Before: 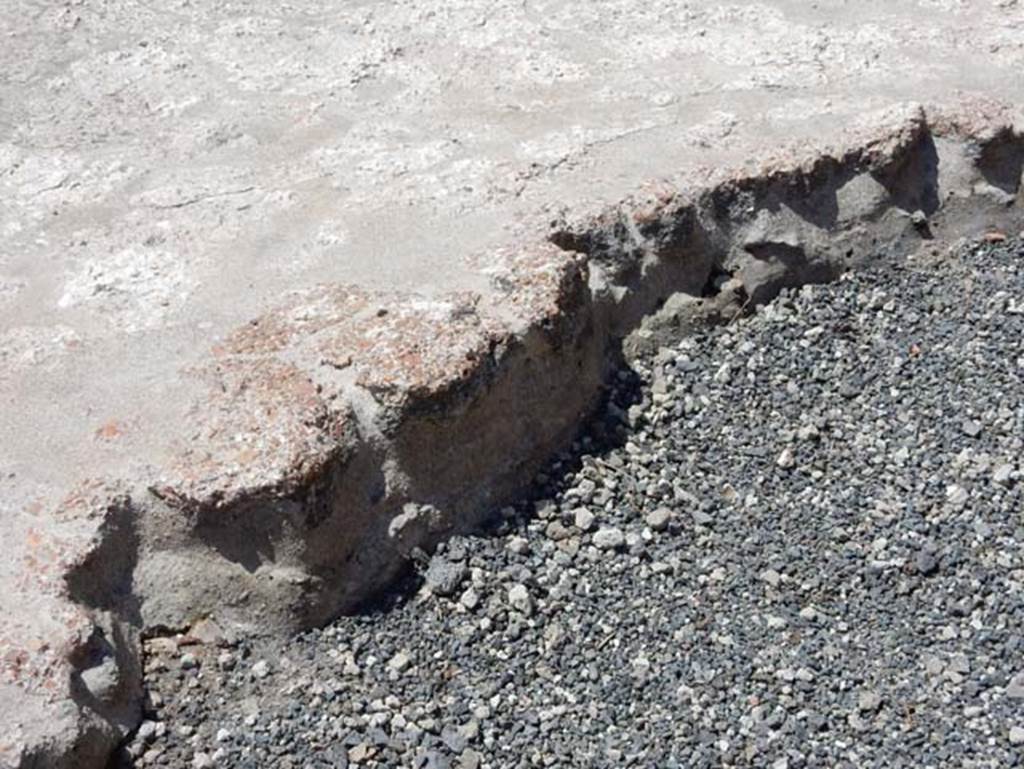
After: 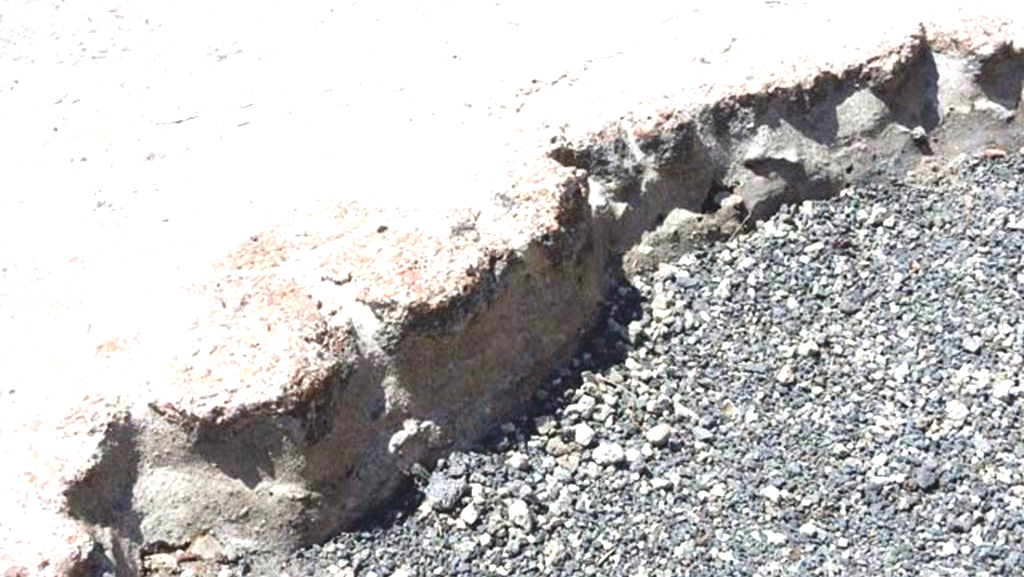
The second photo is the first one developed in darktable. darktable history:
exposure: black level correction -0.005, exposure 1.001 EV, compensate highlight preservation false
crop: top 11.036%, bottom 13.907%
